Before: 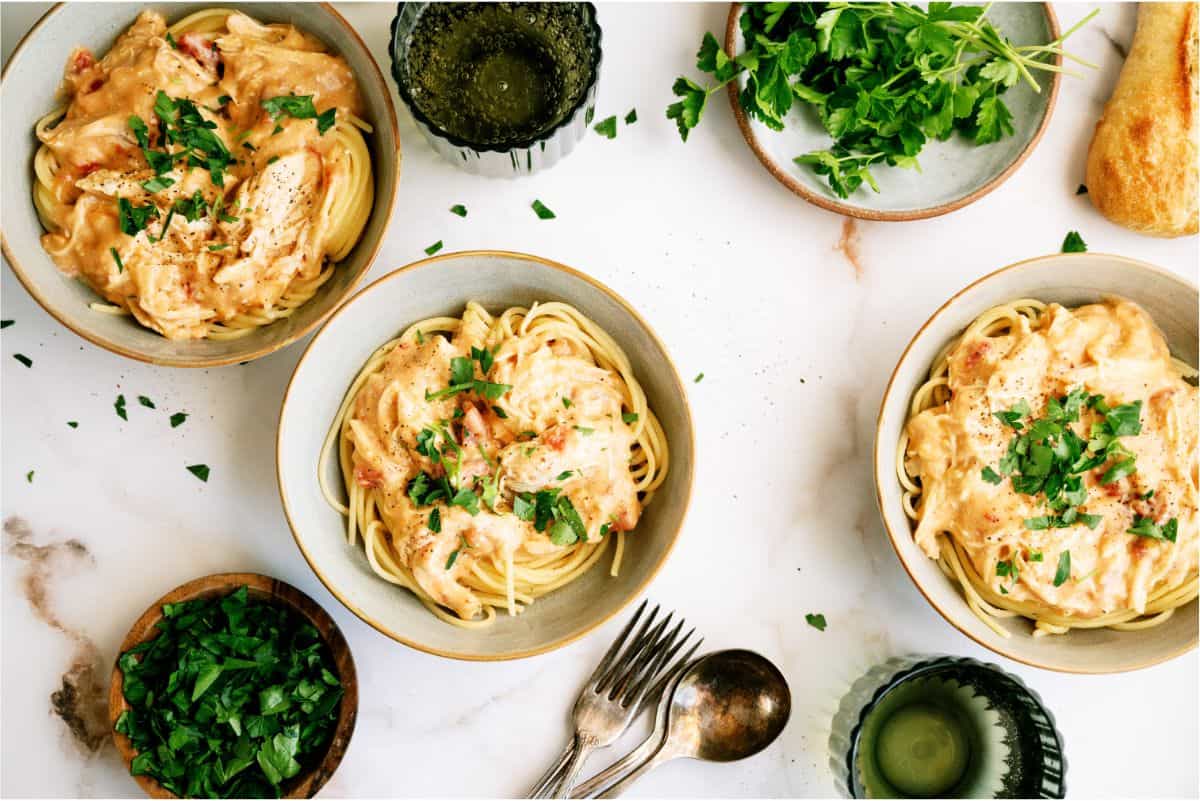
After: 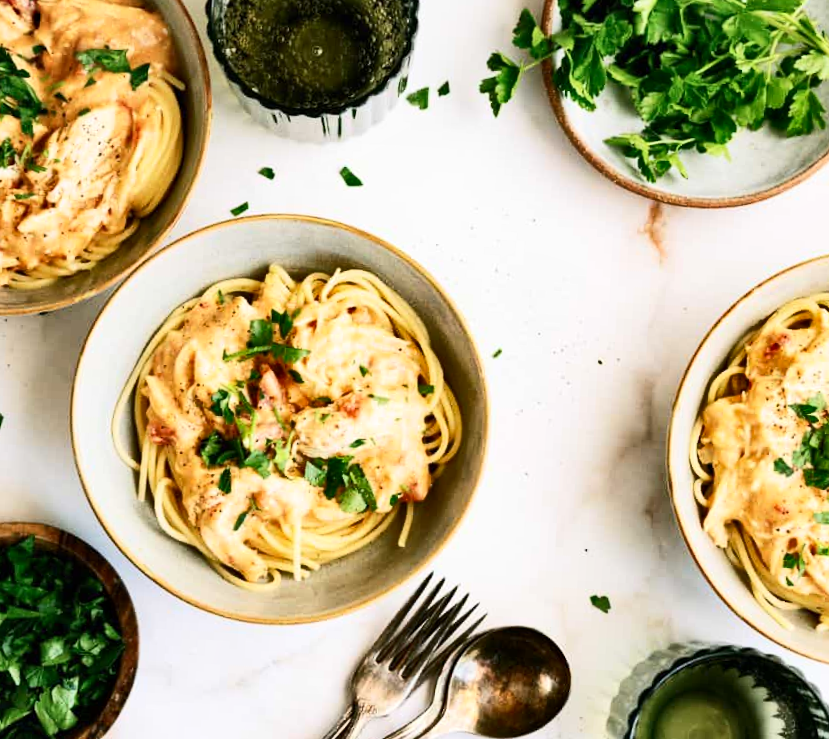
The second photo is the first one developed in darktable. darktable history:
contrast brightness saturation: contrast 0.243, brightness 0.089
shadows and highlights: low approximation 0.01, soften with gaussian
crop and rotate: angle -3.2°, left 14.261%, top 0.036%, right 10.975%, bottom 0.02%
